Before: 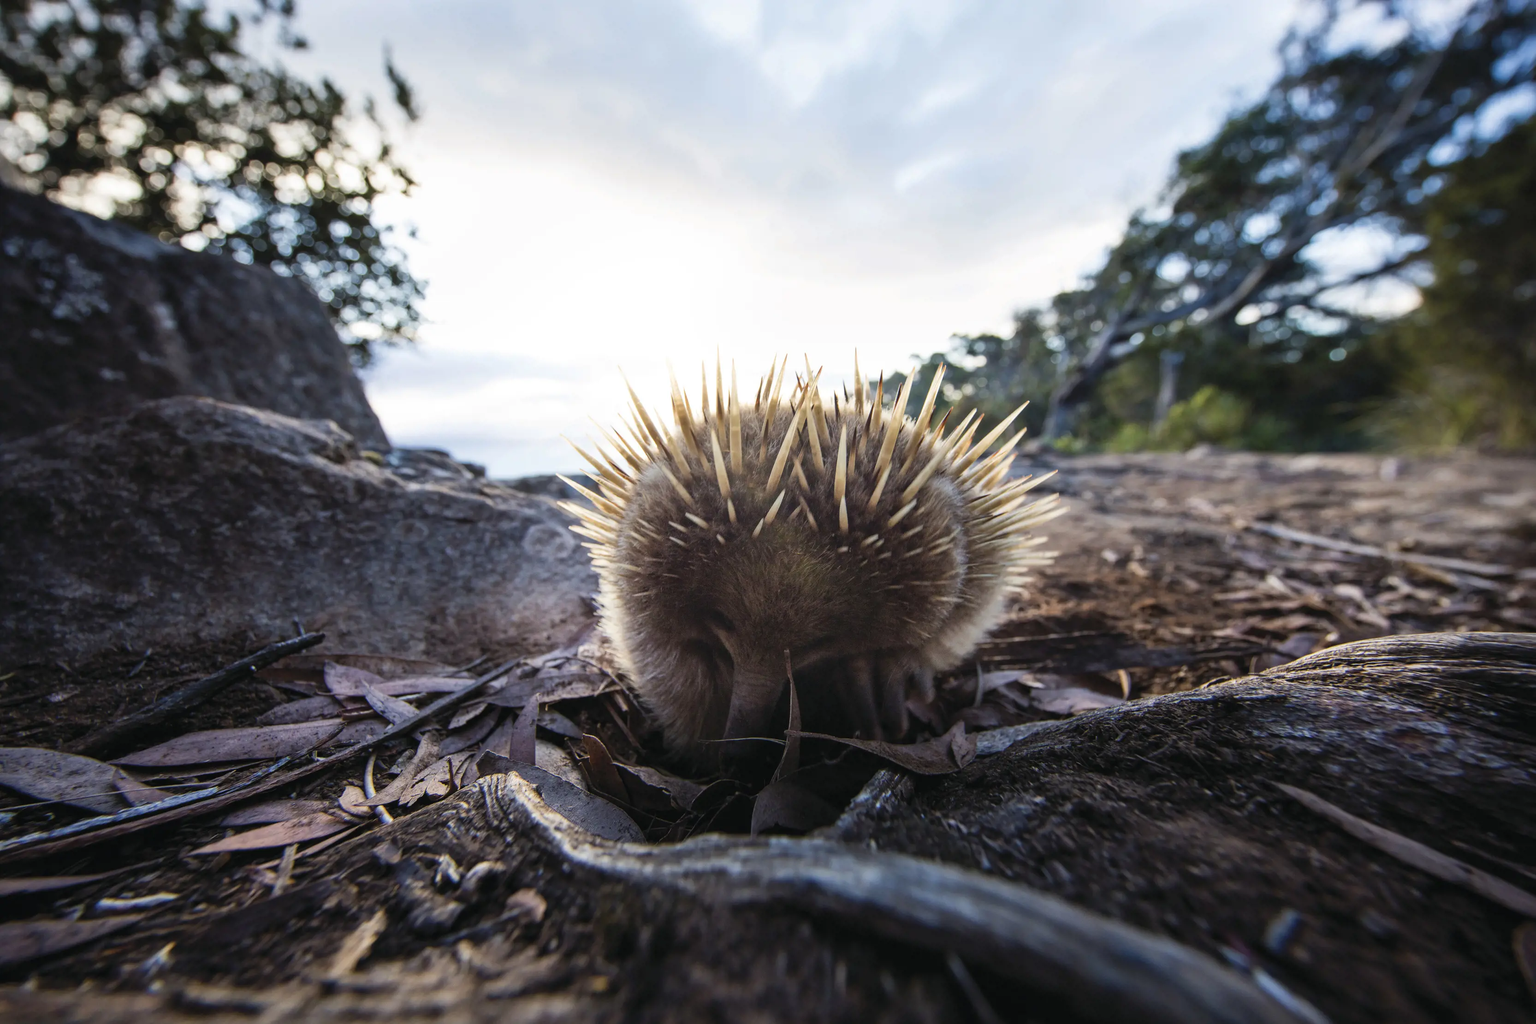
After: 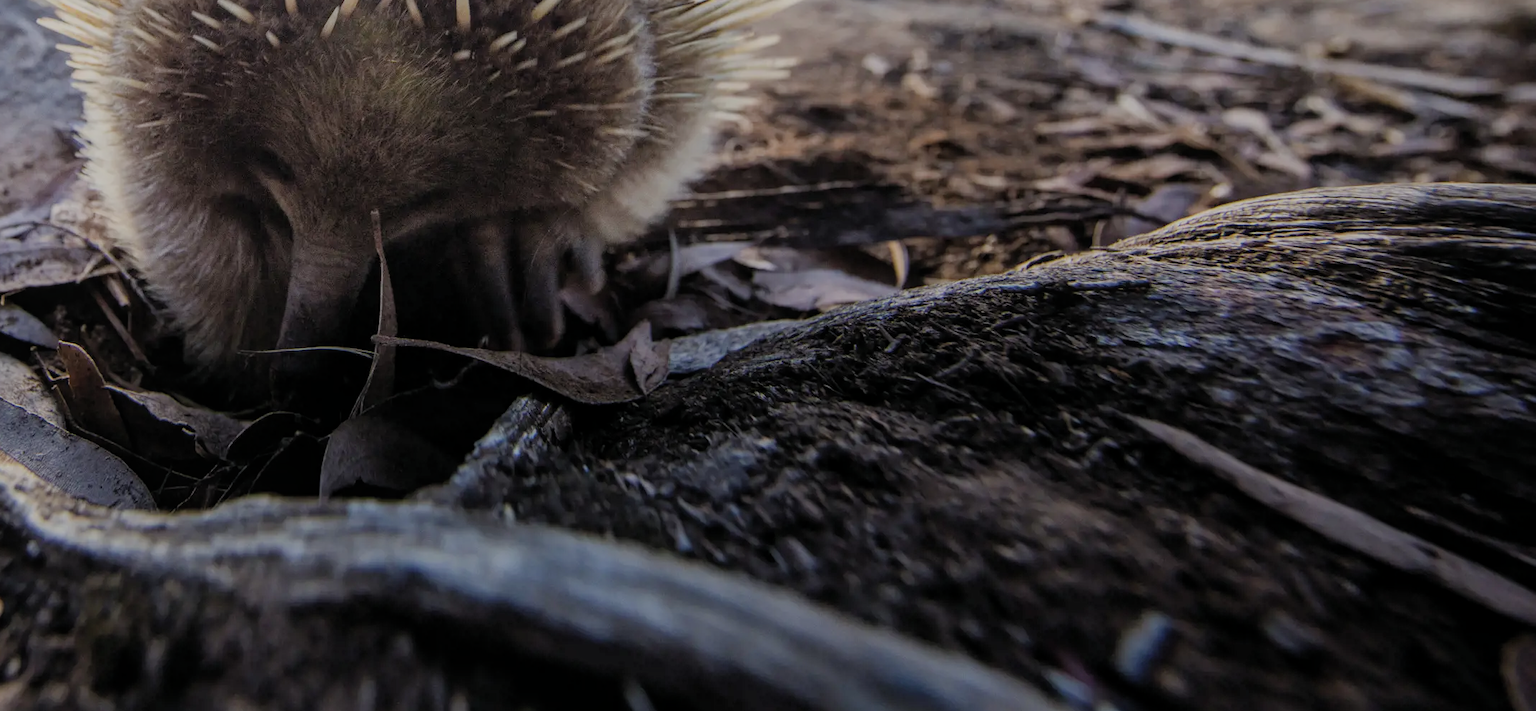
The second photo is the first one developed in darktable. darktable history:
crop and rotate: left 35.509%, top 50.238%, bottom 4.934%
filmic rgb: black relative exposure -6.59 EV, white relative exposure 4.71 EV, hardness 3.13, contrast 0.805
local contrast: detail 110%
